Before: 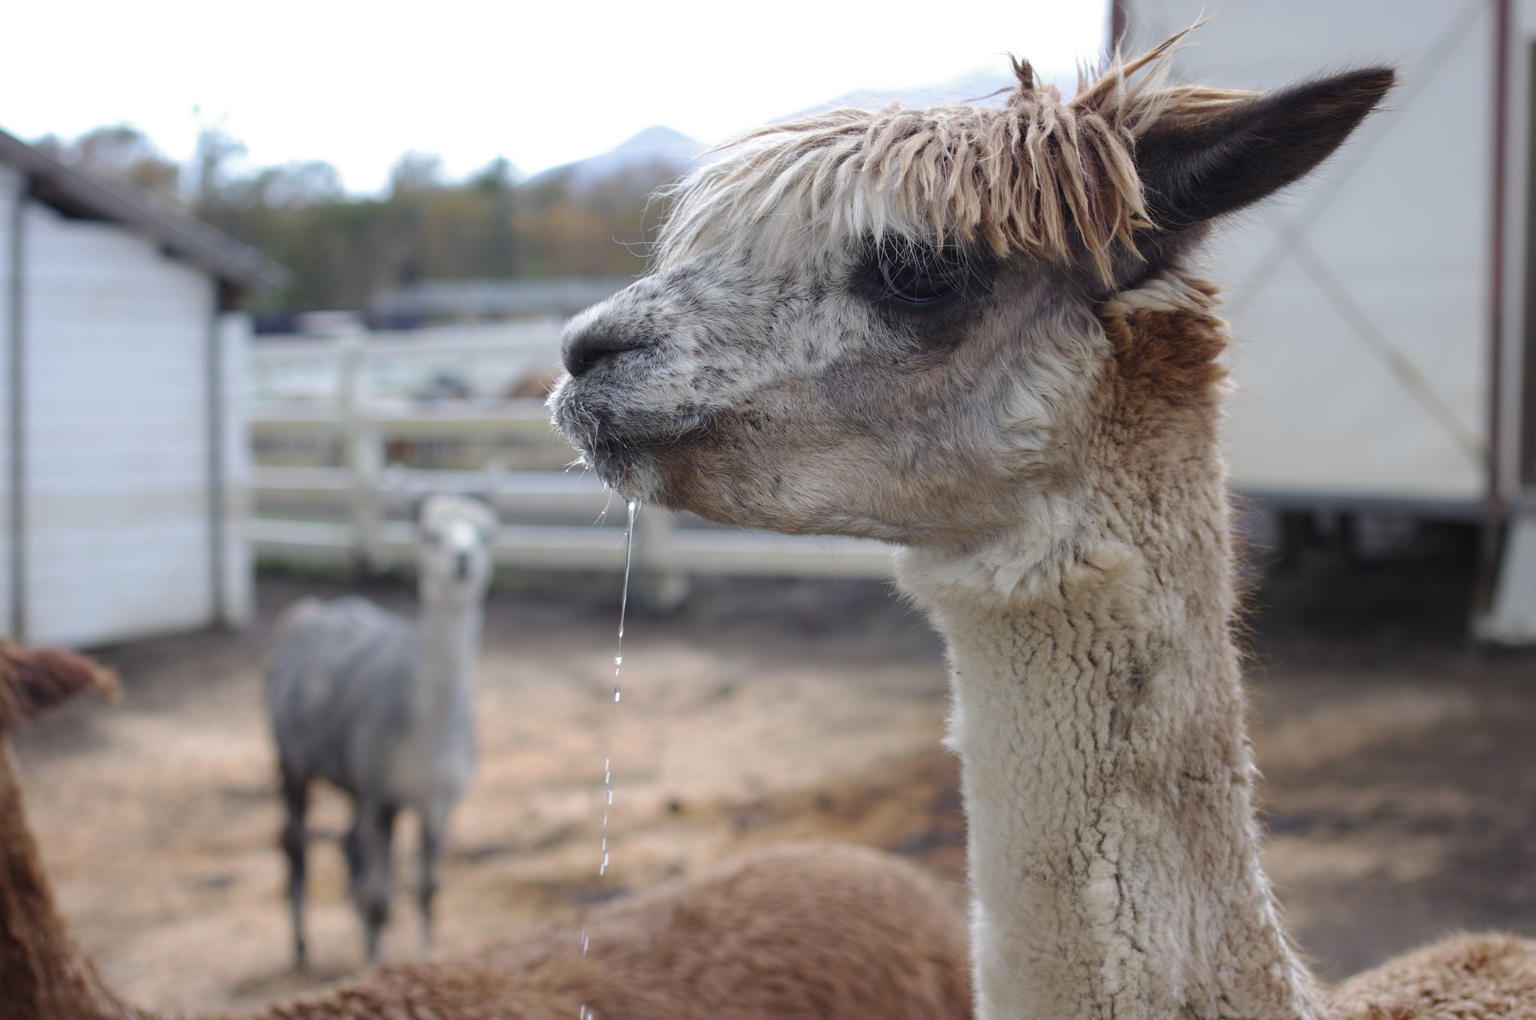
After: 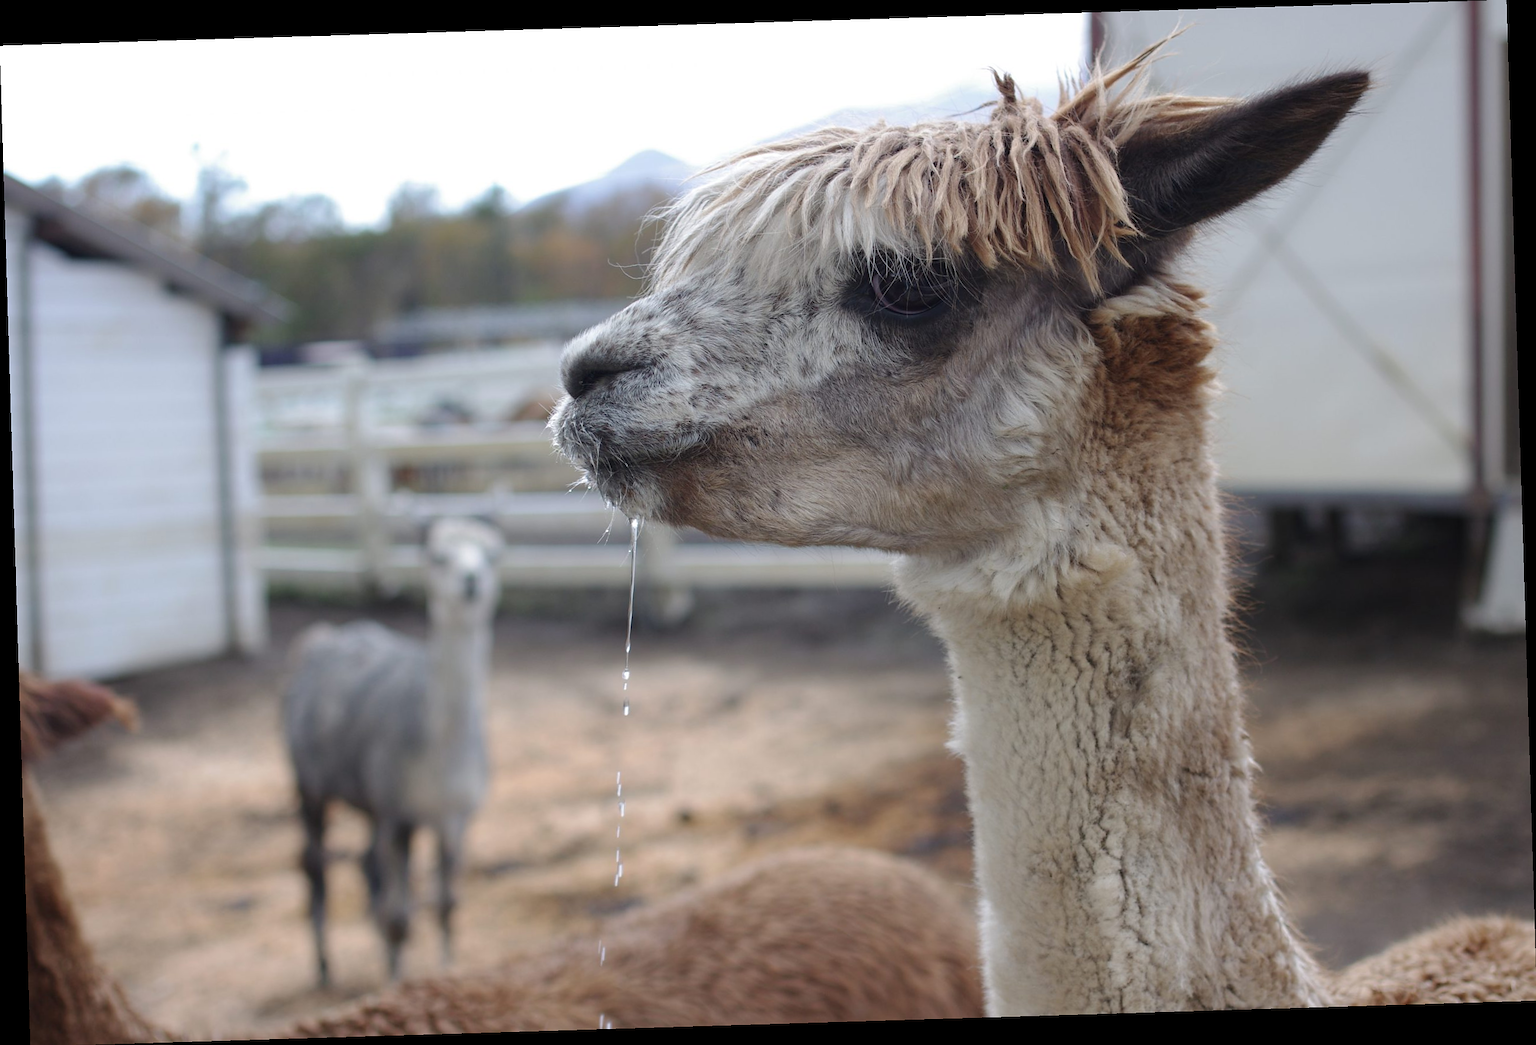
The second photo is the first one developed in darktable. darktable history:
sharpen: radius 1, threshold 1
rotate and perspective: rotation -1.75°, automatic cropping off
